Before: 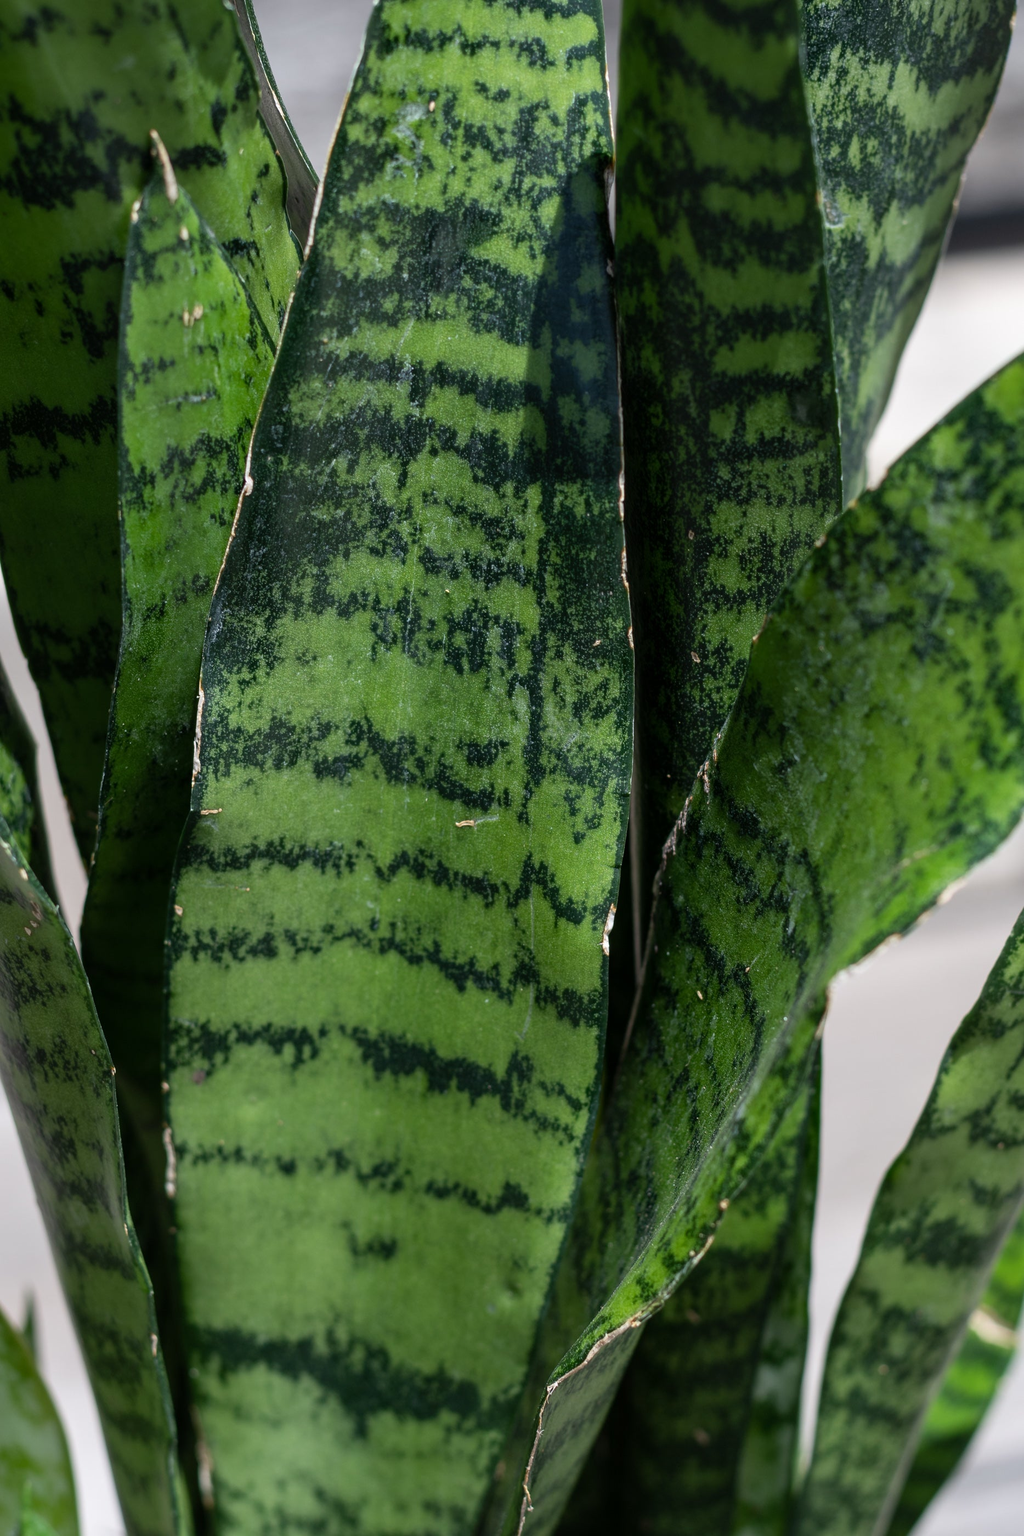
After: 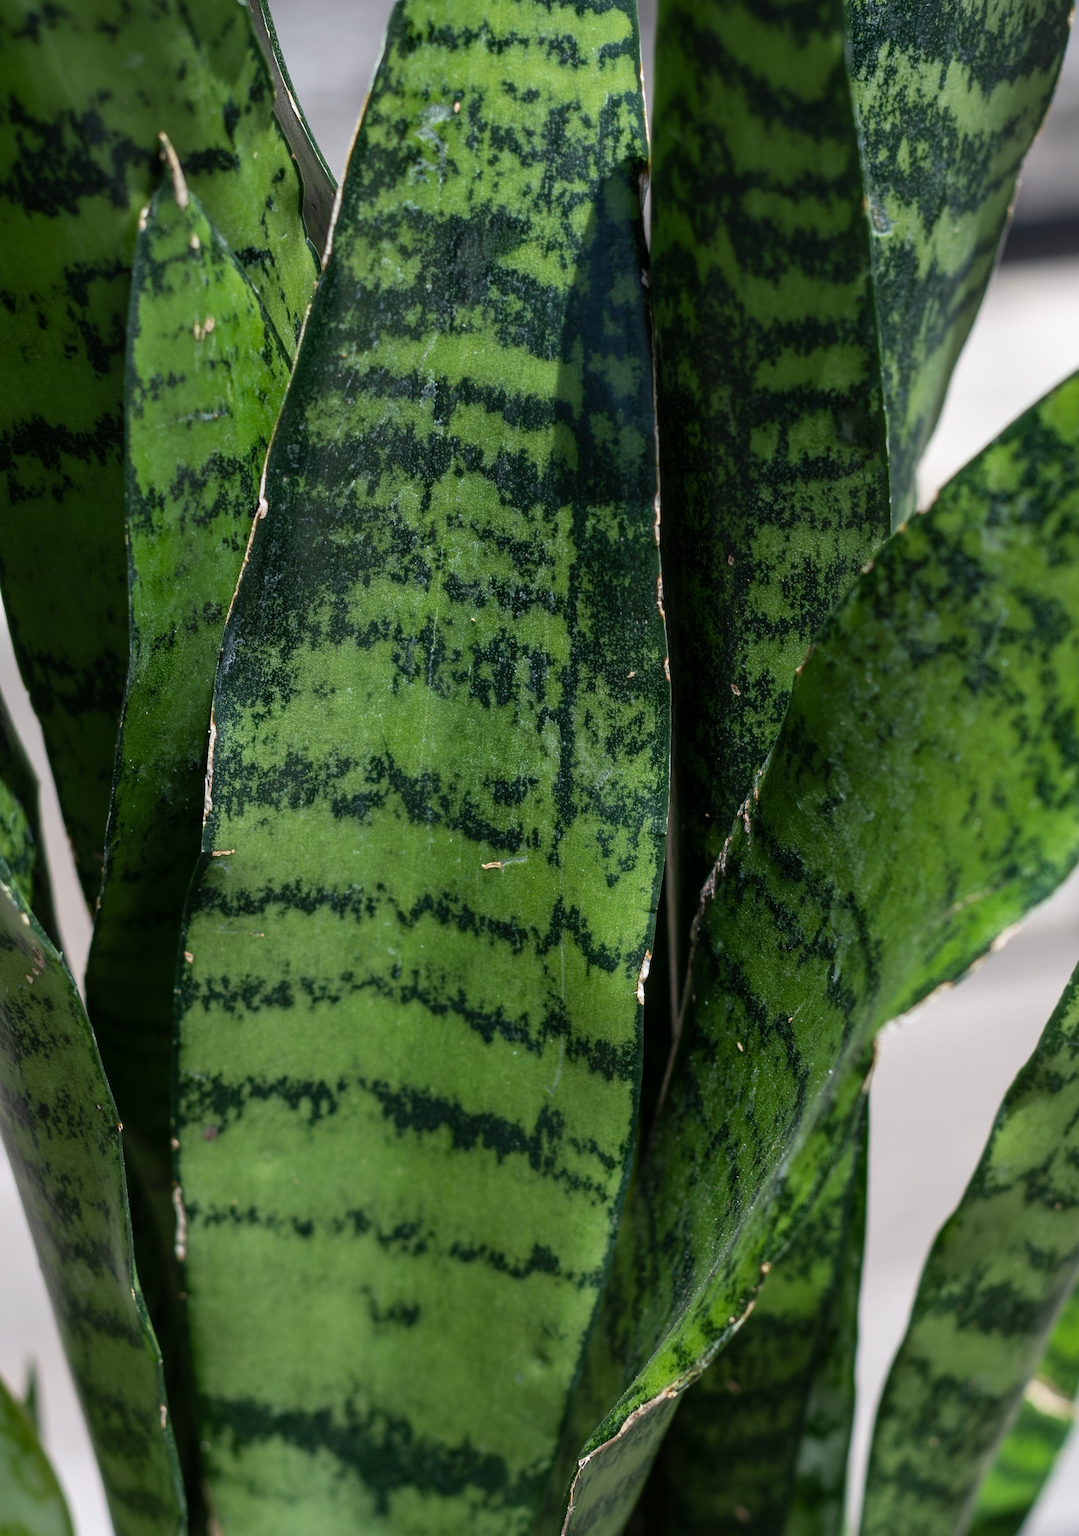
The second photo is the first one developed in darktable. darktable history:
velvia: strength 8.84%
crop: top 0.331%, right 0.263%, bottom 5.044%
